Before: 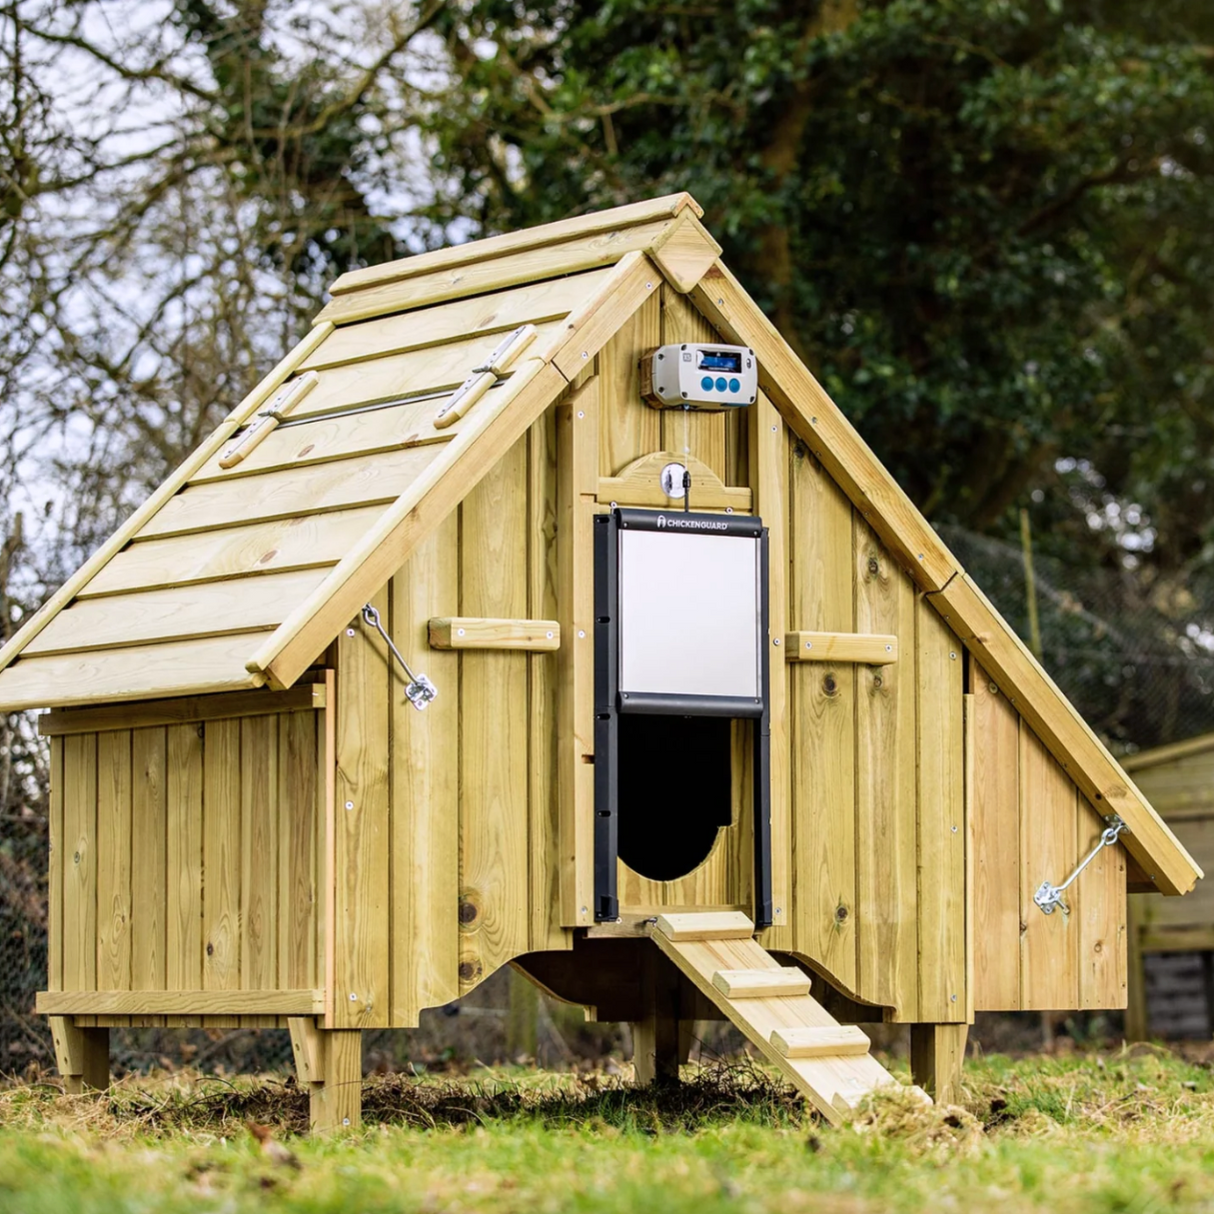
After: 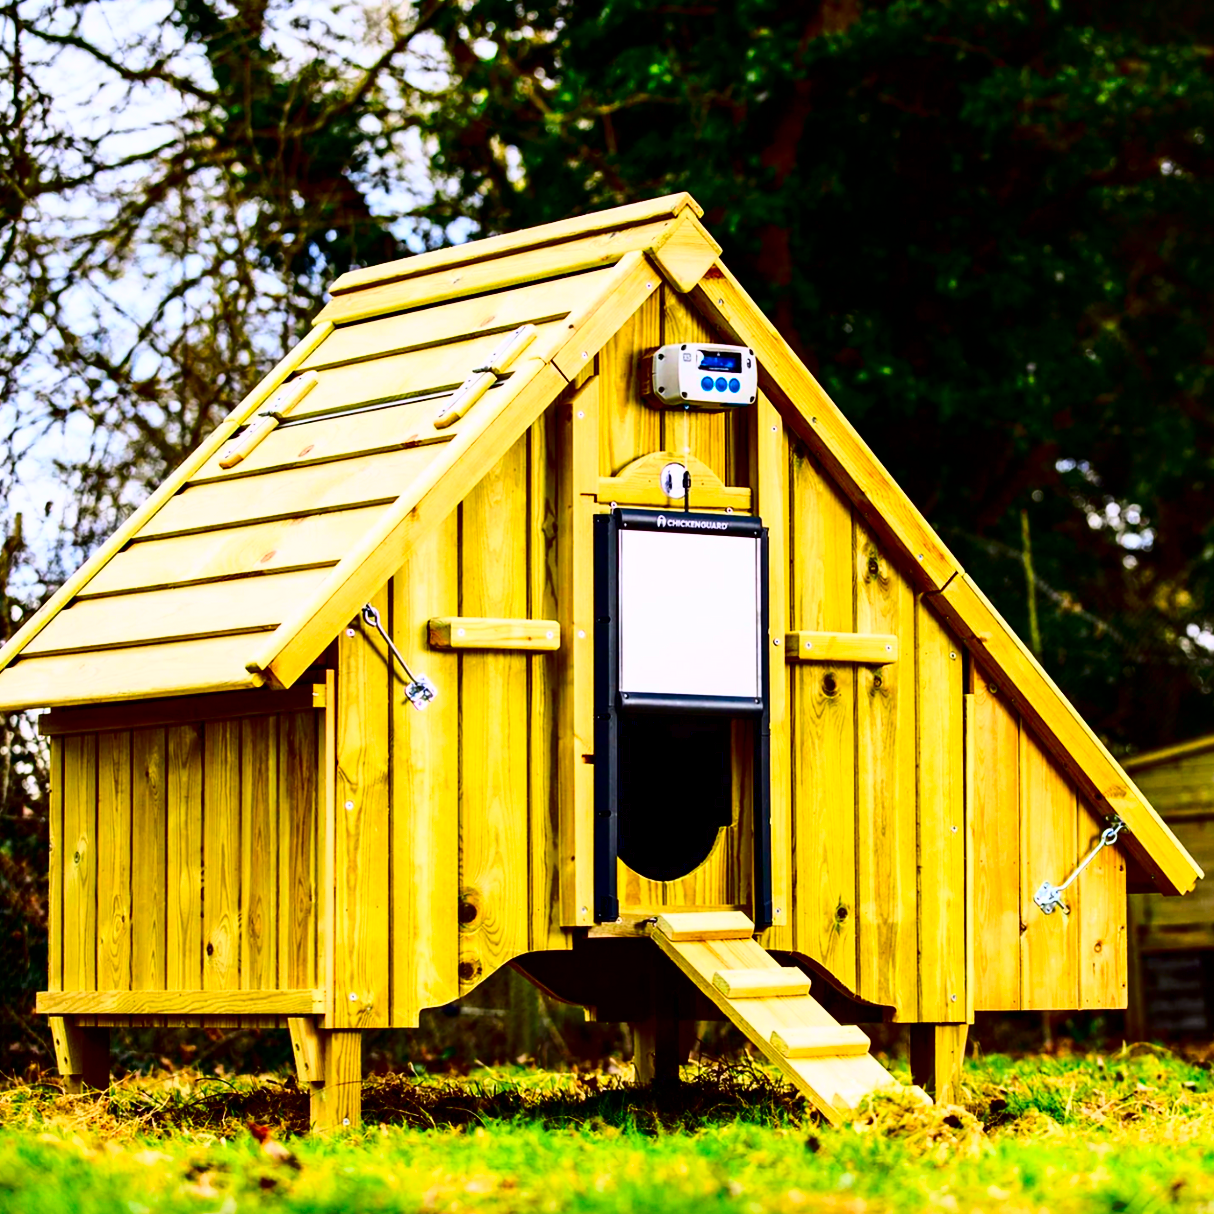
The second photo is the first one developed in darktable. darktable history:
base curve: curves: ch0 [(0, 0) (0.007, 0.004) (0.027, 0.03) (0.046, 0.07) (0.207, 0.54) (0.442, 0.872) (0.673, 0.972) (1, 1)]
contrast brightness saturation: brightness -0.996, saturation 0.986
